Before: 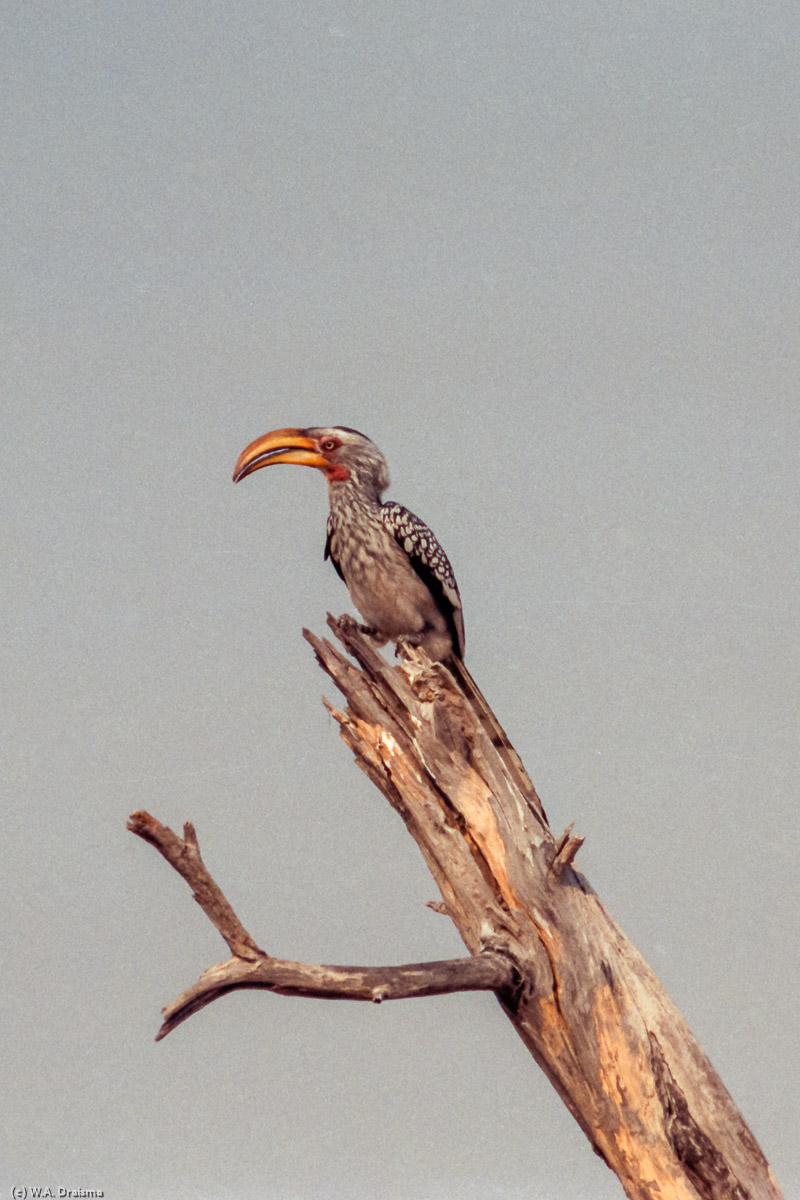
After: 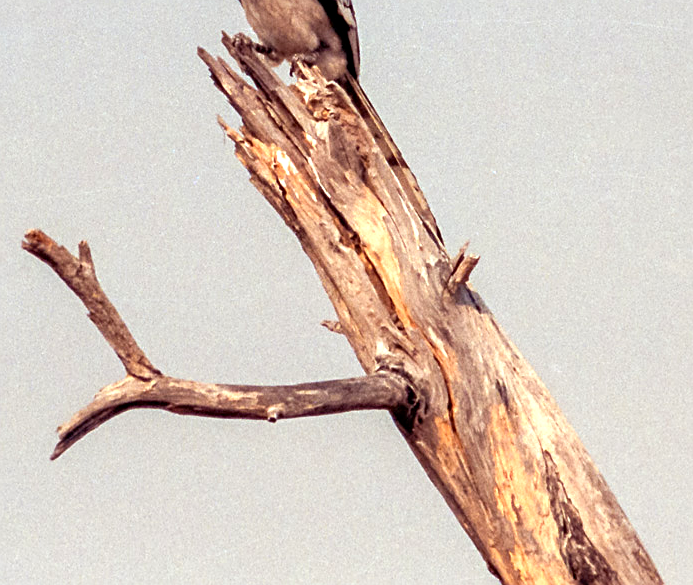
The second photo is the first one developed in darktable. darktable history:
crop and rotate: left 13.256%, top 48.431%, bottom 2.799%
exposure: black level correction 0.002, exposure 0.675 EV, compensate exposure bias true, compensate highlight preservation false
tone equalizer: on, module defaults
sharpen: amount 0.496
